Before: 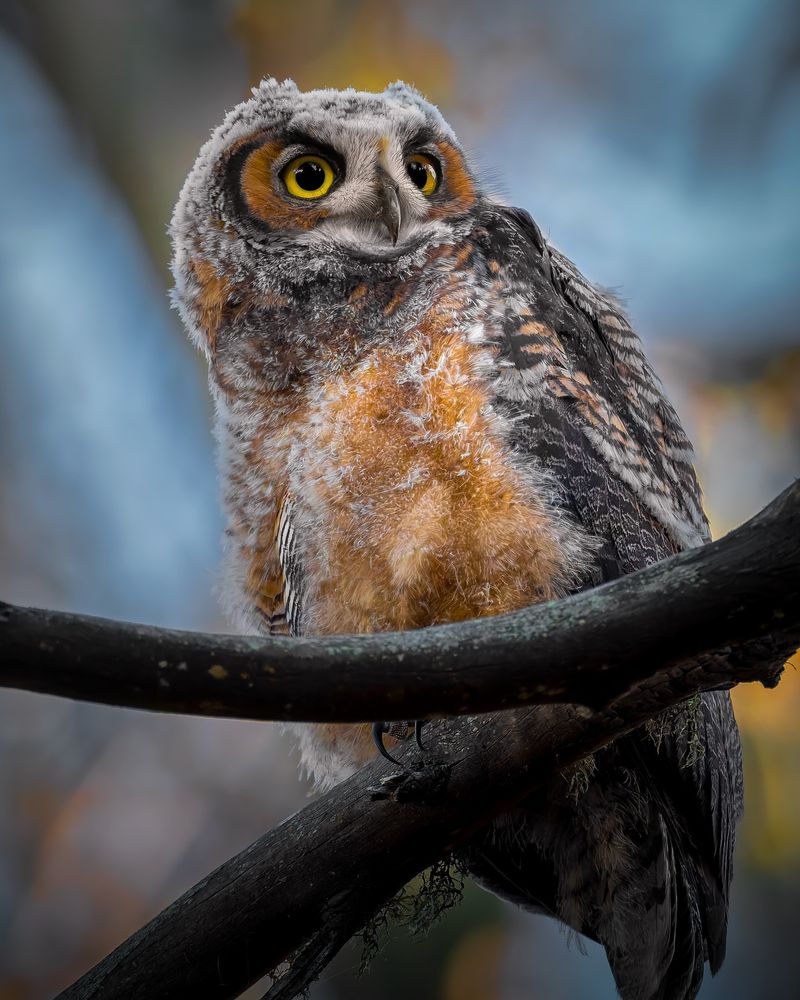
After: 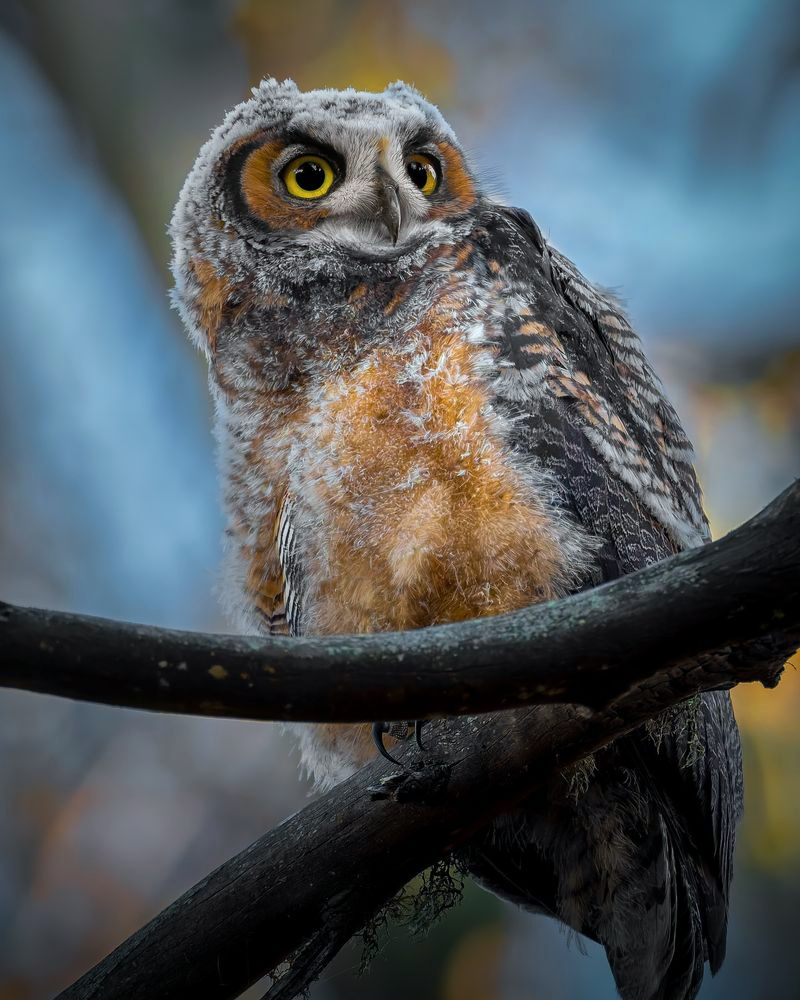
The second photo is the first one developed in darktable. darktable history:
color calibration: illuminant Planckian (black body), adaptation linear Bradford (ICC v4), x 0.36, y 0.366, temperature 4510.92 K
exposure: compensate highlight preservation false
